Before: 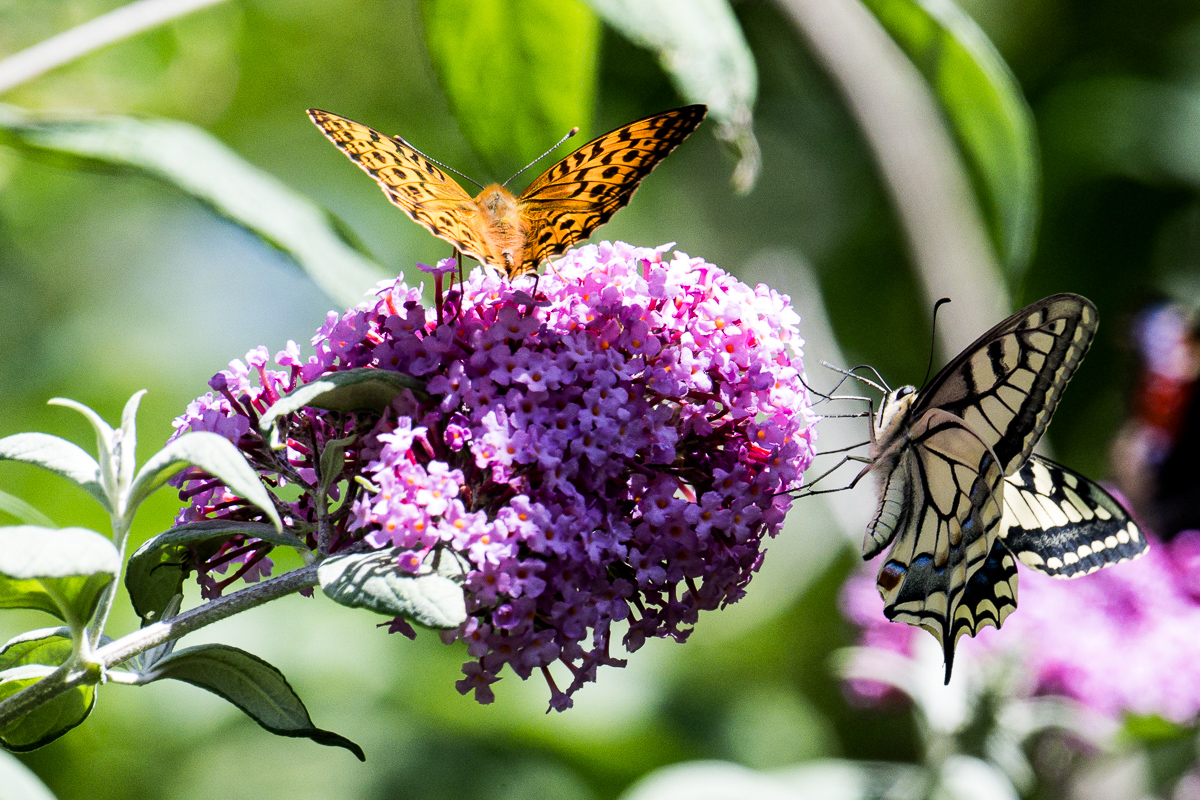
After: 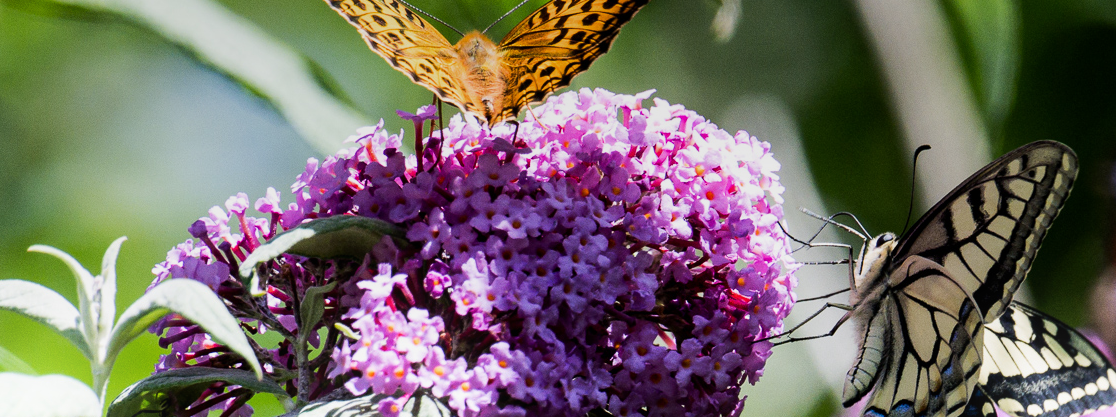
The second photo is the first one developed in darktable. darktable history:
crop: left 1.744%, top 19.225%, right 5.069%, bottom 28.357%
graduated density: on, module defaults
bloom: size 9%, threshold 100%, strength 7%
